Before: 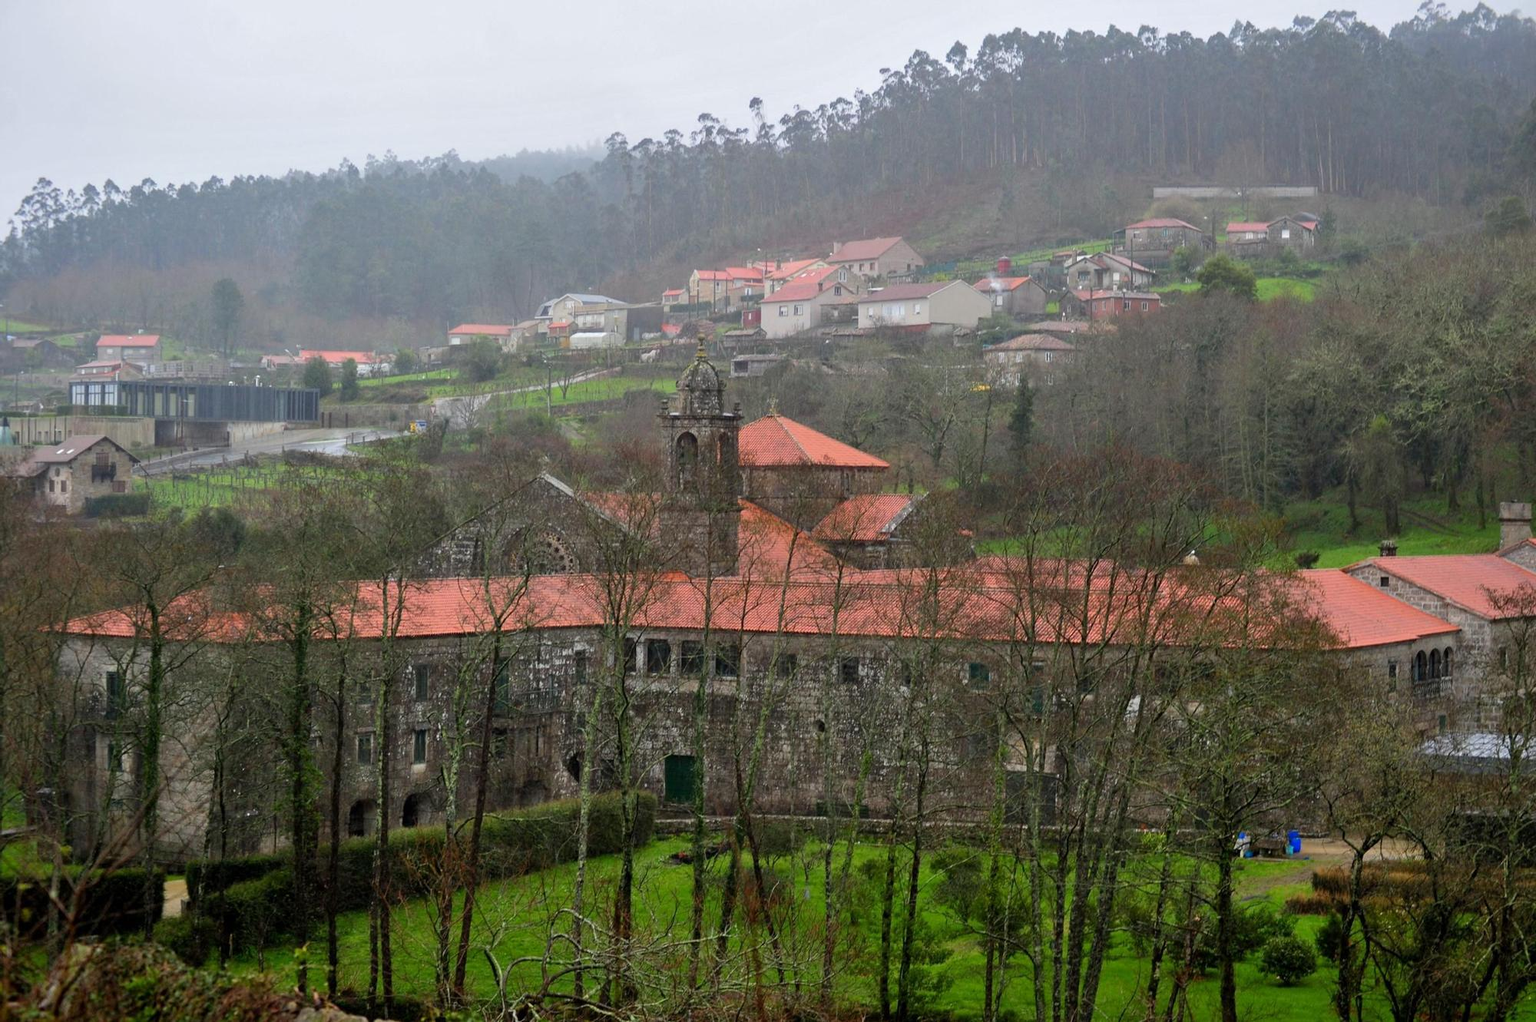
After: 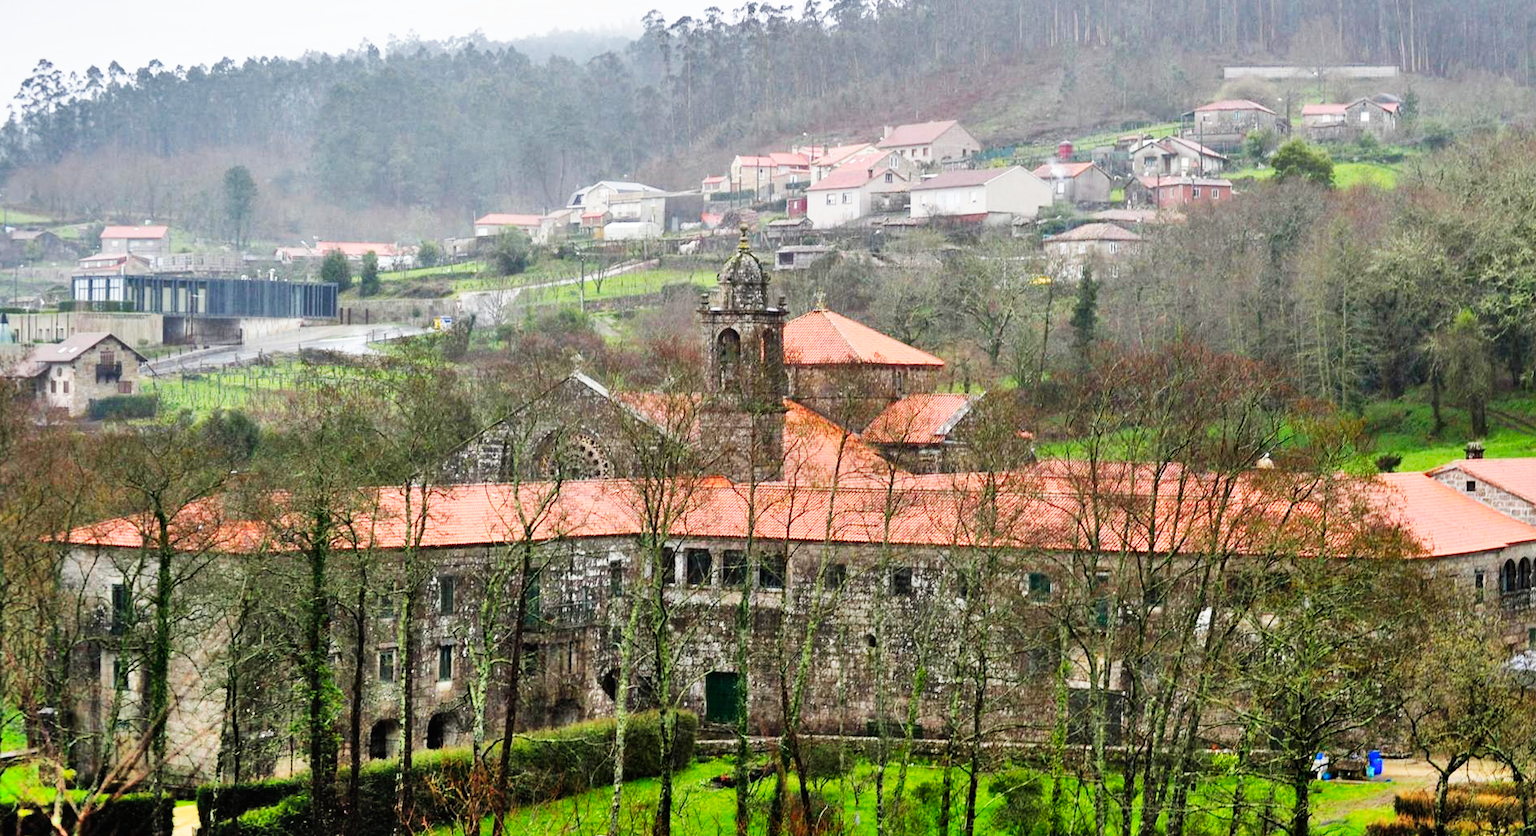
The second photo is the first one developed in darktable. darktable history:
crop and rotate: angle 0.098°, top 12.055%, right 5.663%, bottom 10.802%
shadows and highlights: shadows 76.11, highlights -60.69, soften with gaussian
base curve: curves: ch0 [(0, 0) (0.007, 0.004) (0.027, 0.03) (0.046, 0.07) (0.207, 0.54) (0.442, 0.872) (0.673, 0.972) (1, 1)], preserve colors none
